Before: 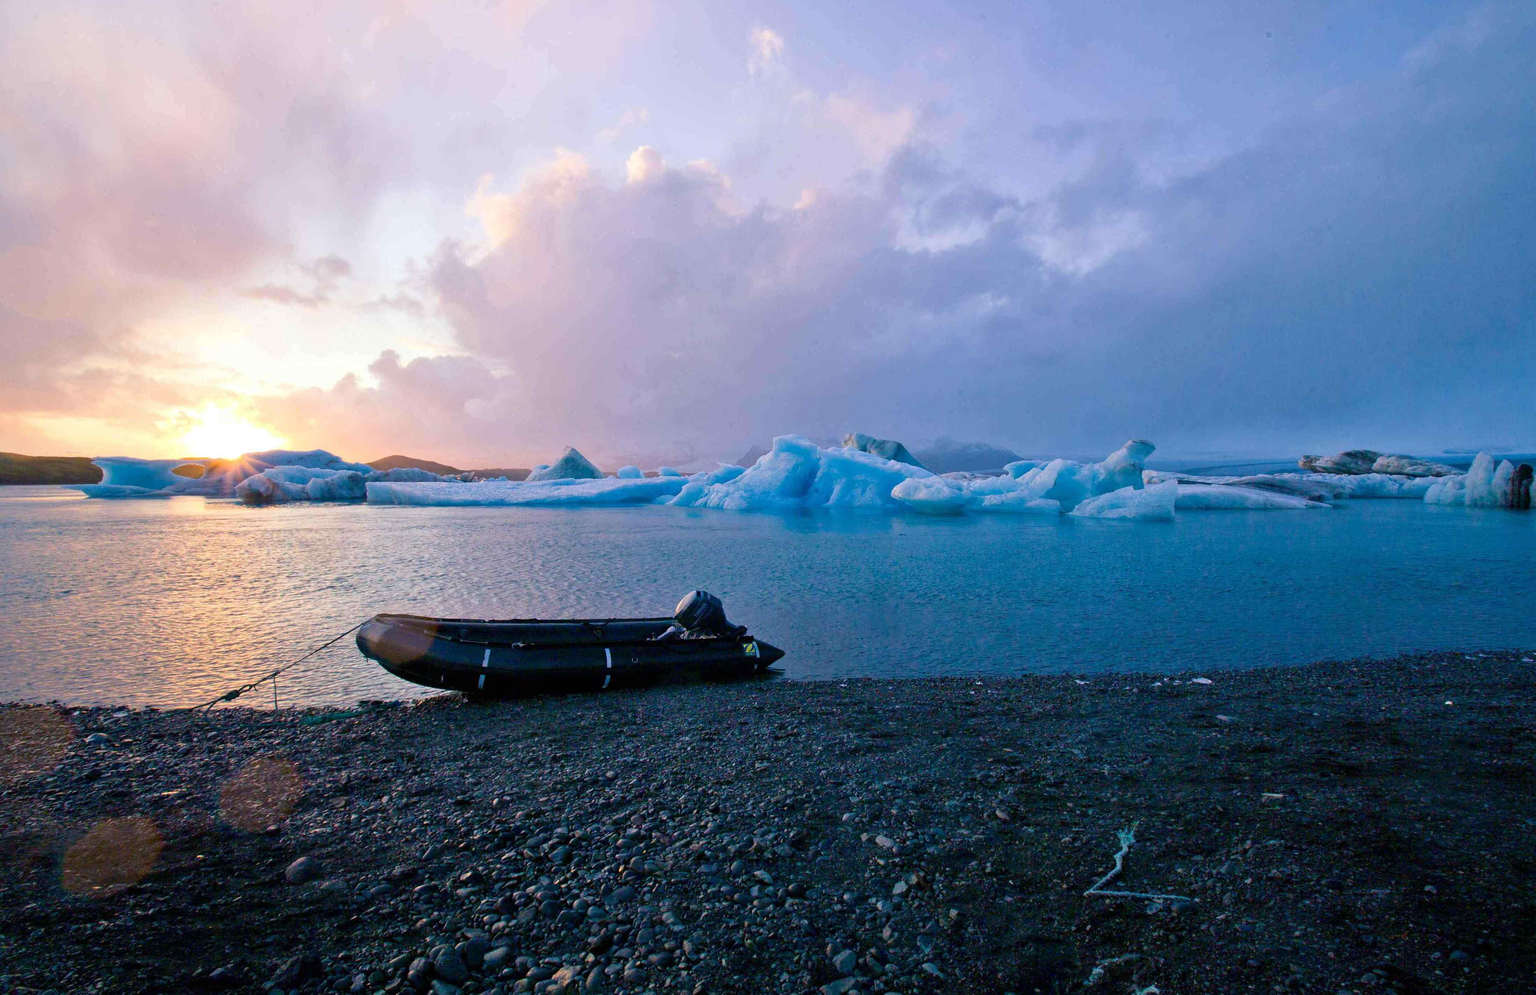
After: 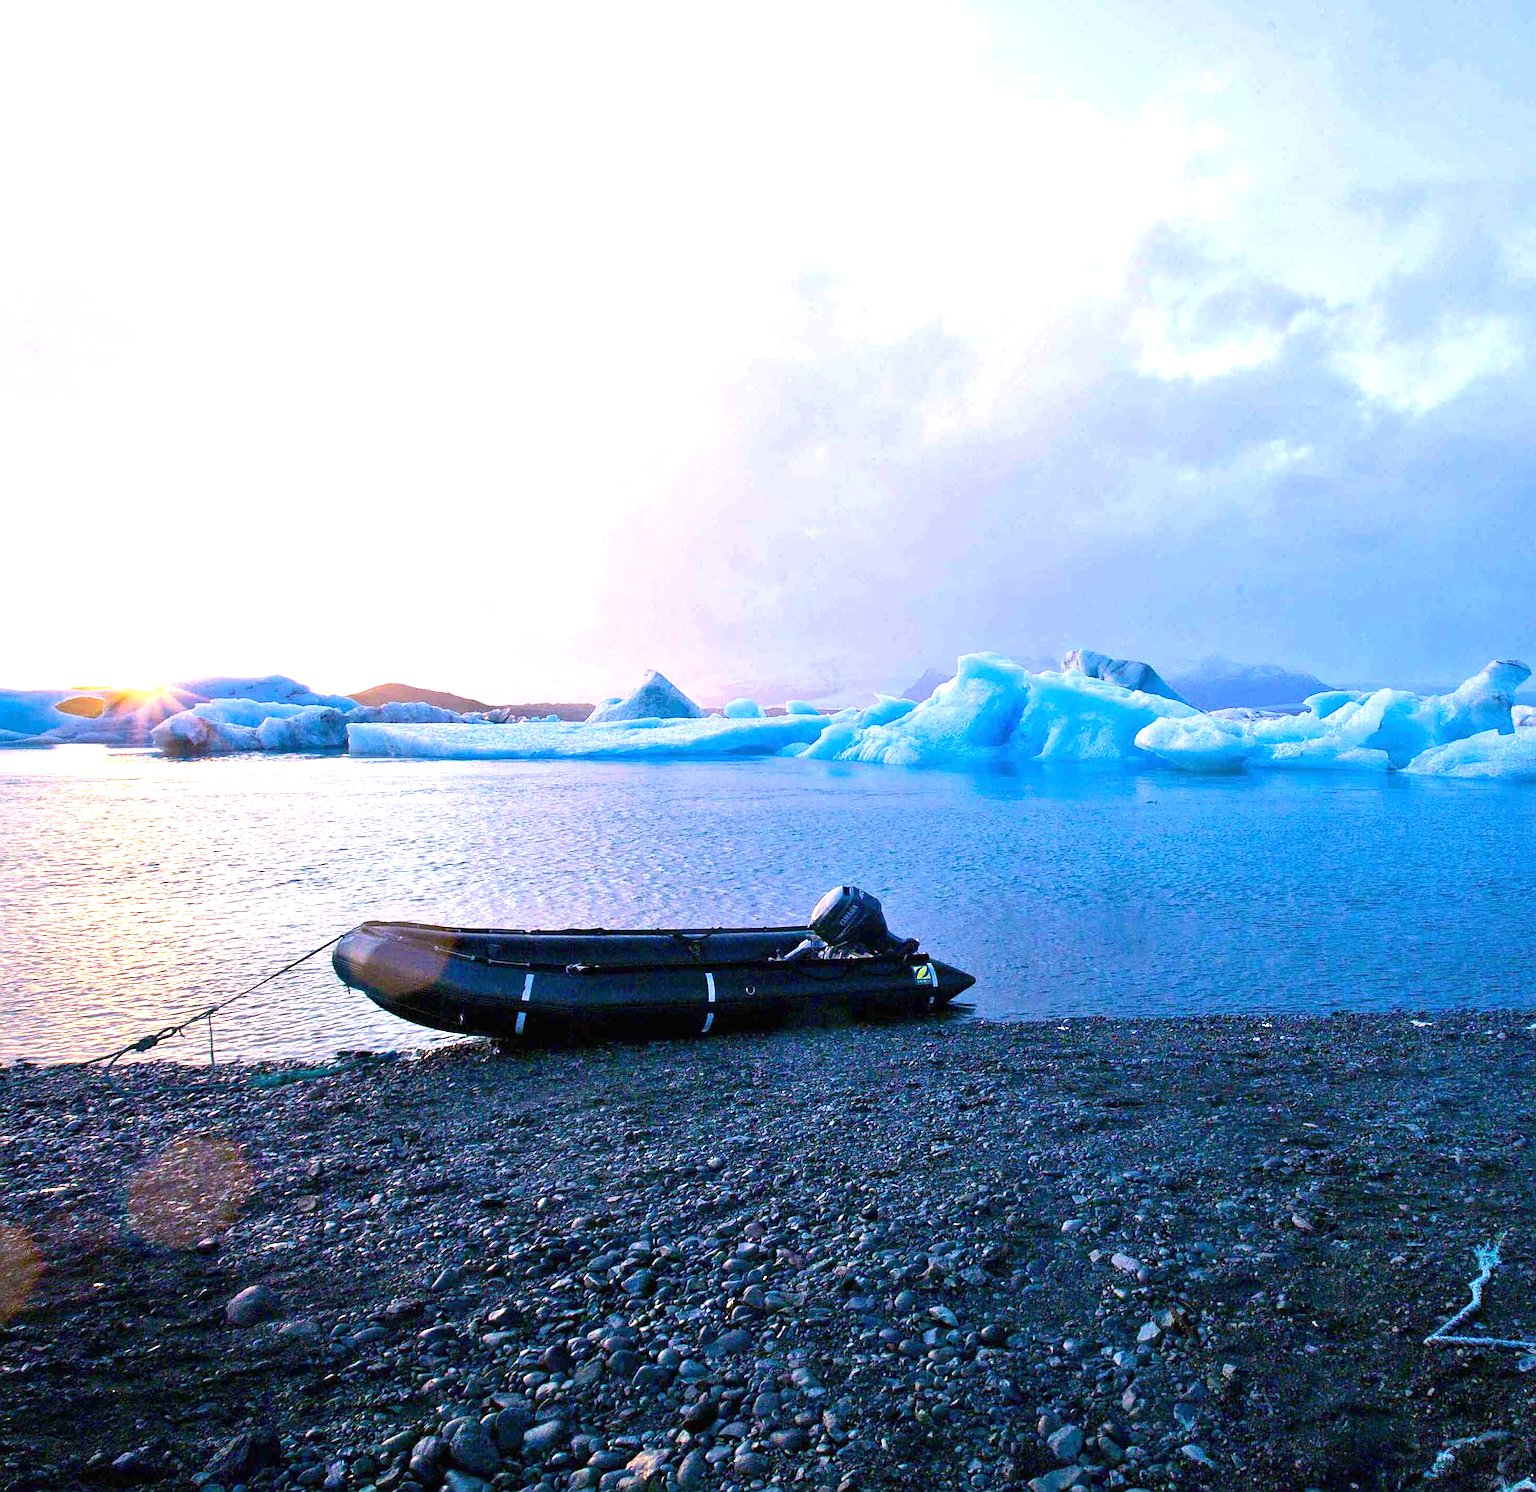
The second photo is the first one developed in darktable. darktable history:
crop and rotate: left 8.786%, right 24.548%
sharpen: on, module defaults
exposure: exposure 1.15 EV, compensate highlight preservation false
white balance: red 0.967, blue 1.119, emerald 0.756
